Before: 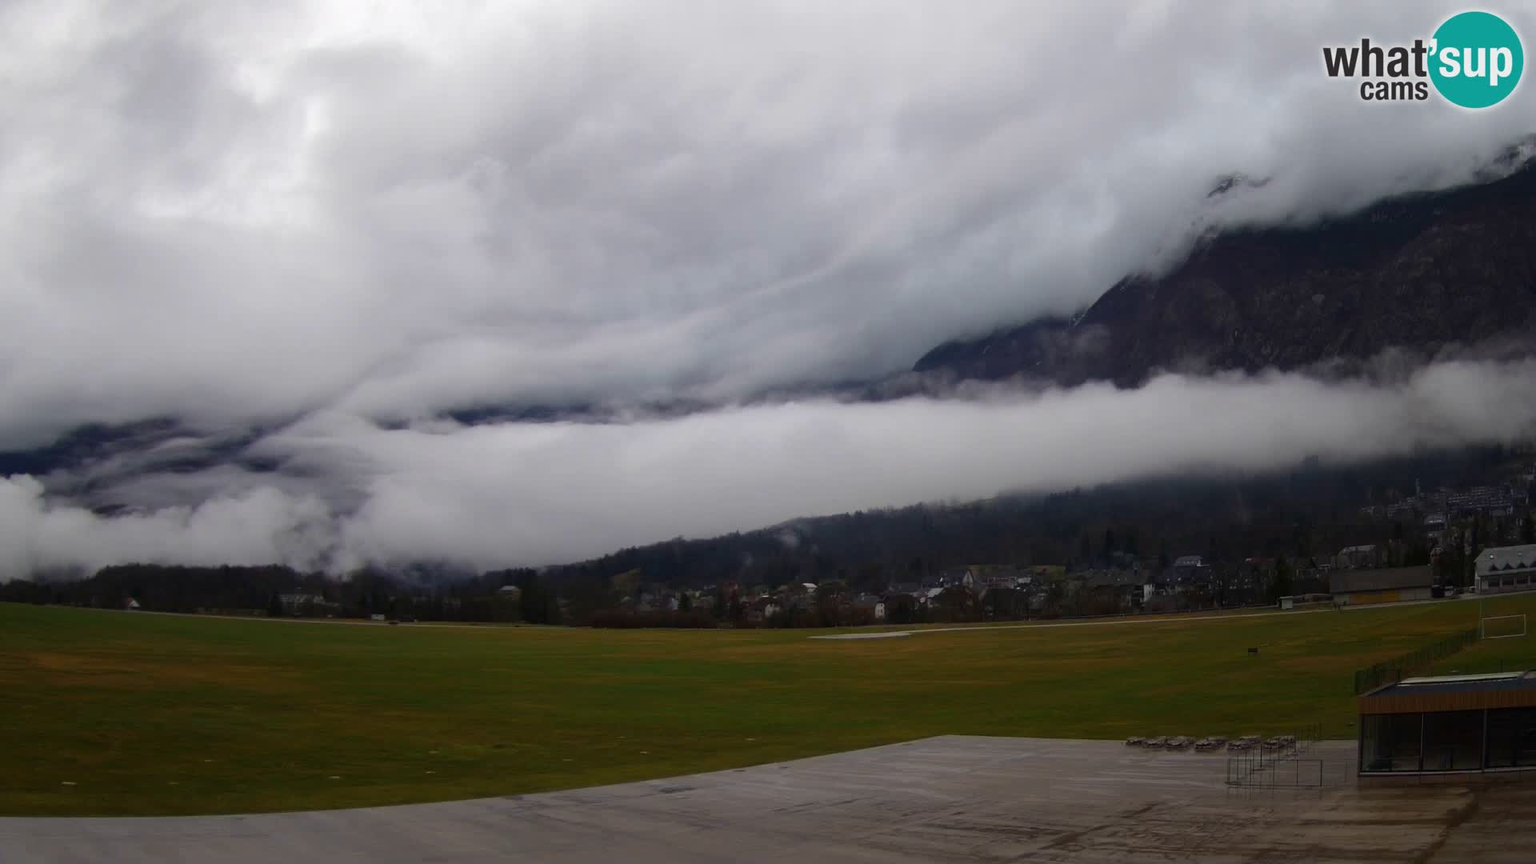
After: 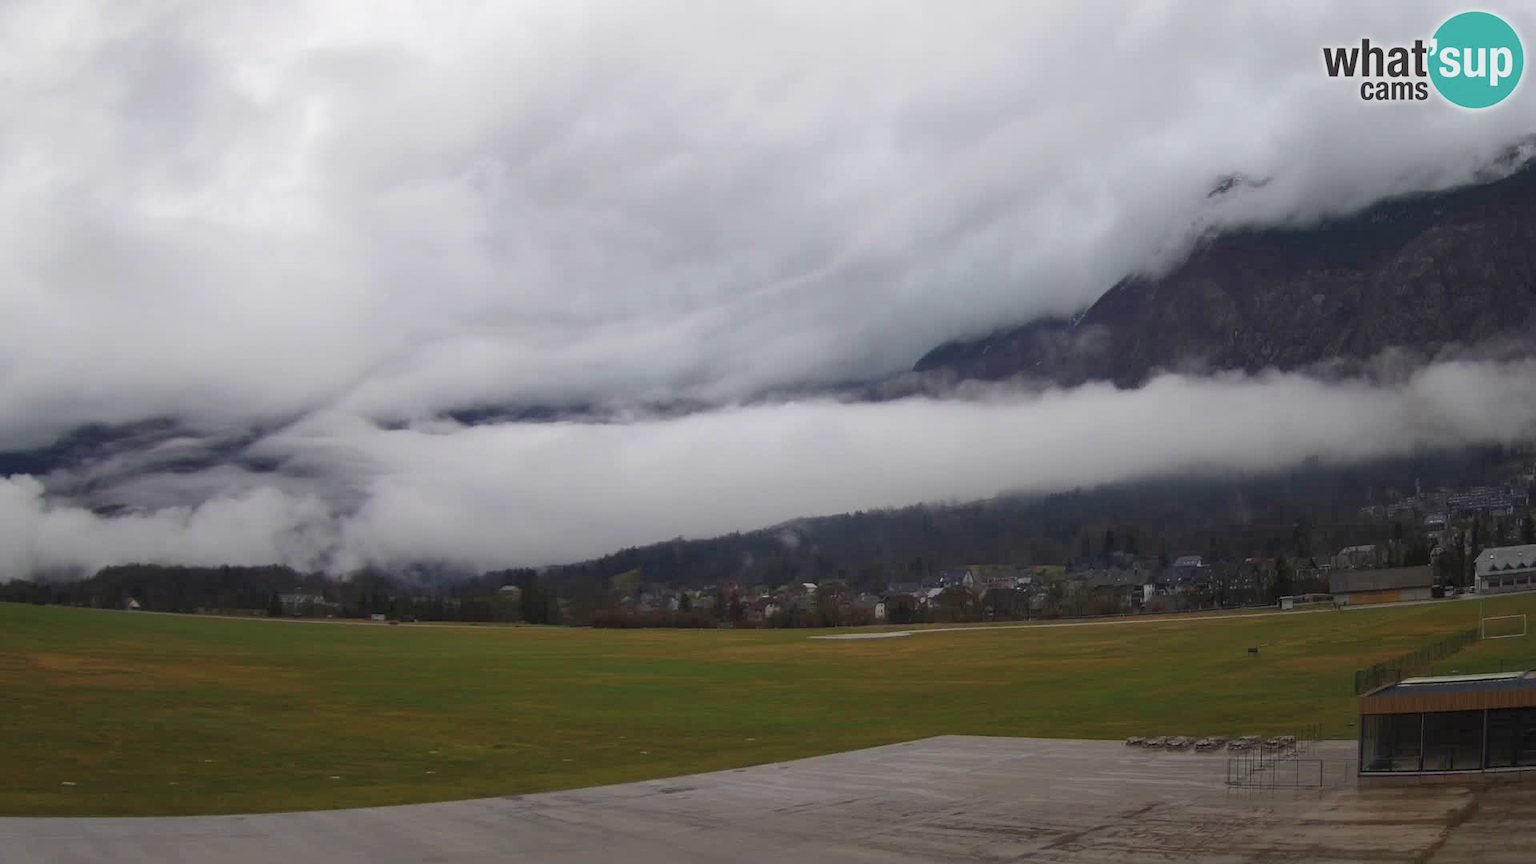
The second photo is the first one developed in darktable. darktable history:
tone equalizer: -8 EV 0.222 EV, -7 EV 0.425 EV, -6 EV 0.424 EV, -5 EV 0.222 EV, -3 EV -0.262 EV, -2 EV -0.403 EV, -1 EV -0.423 EV, +0 EV -0.249 EV
contrast brightness saturation: contrast 0.138, brightness 0.224
